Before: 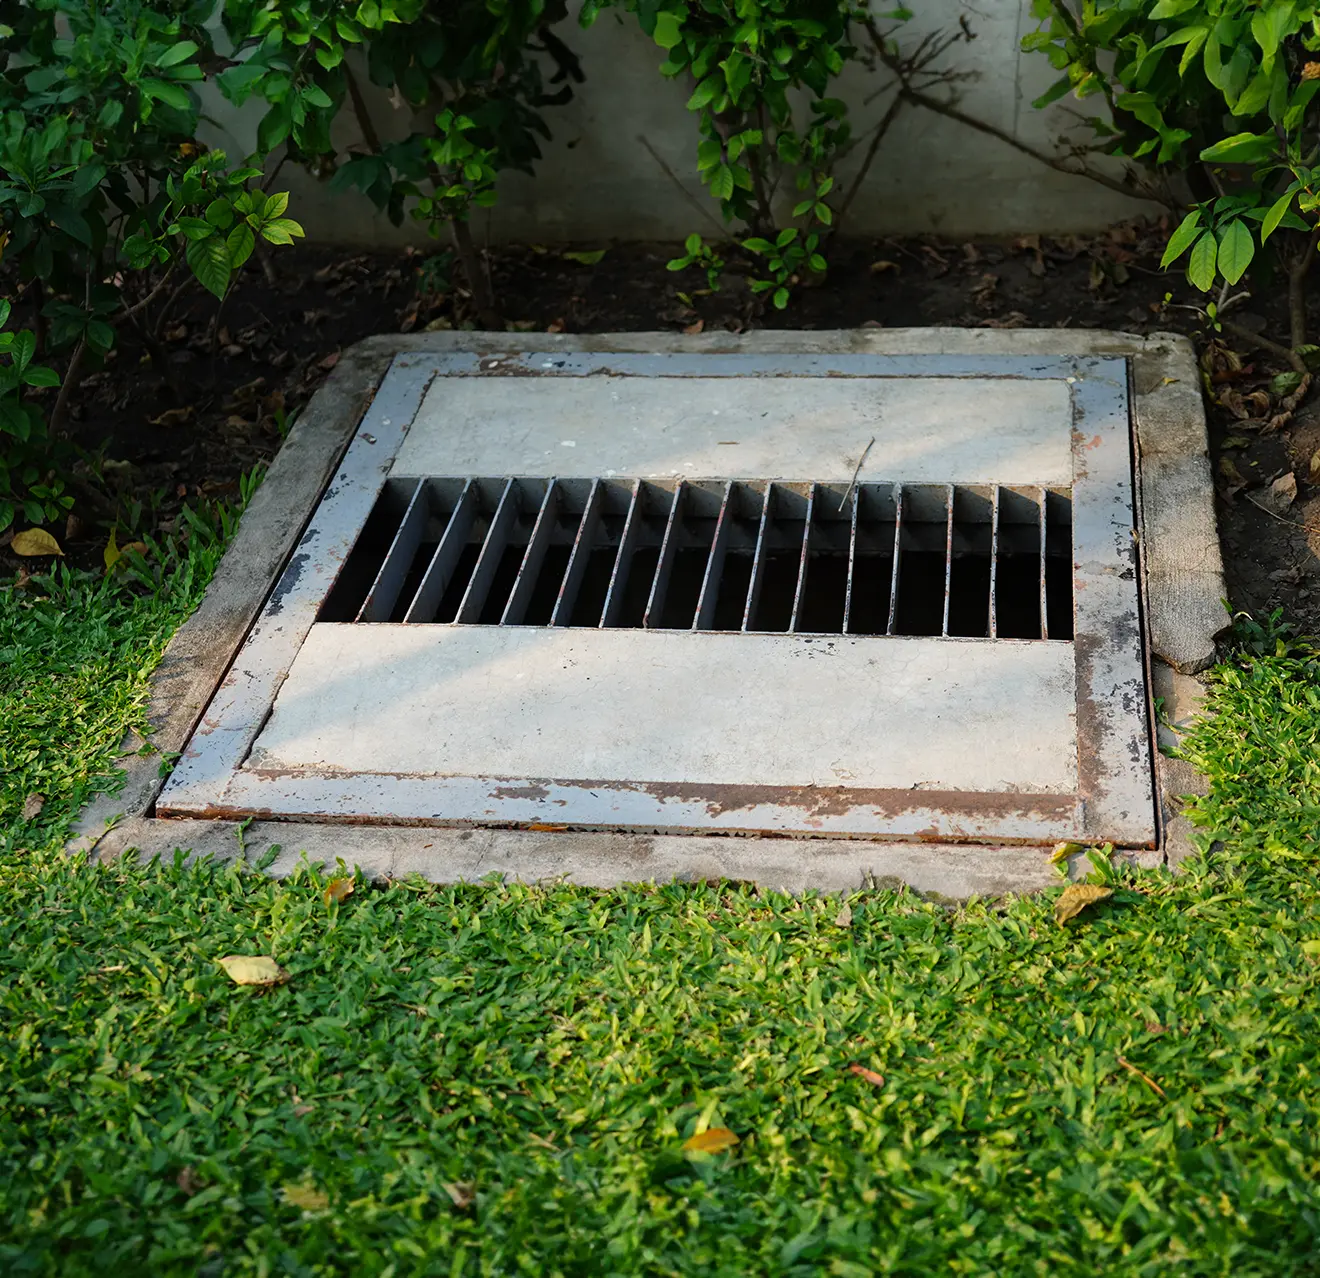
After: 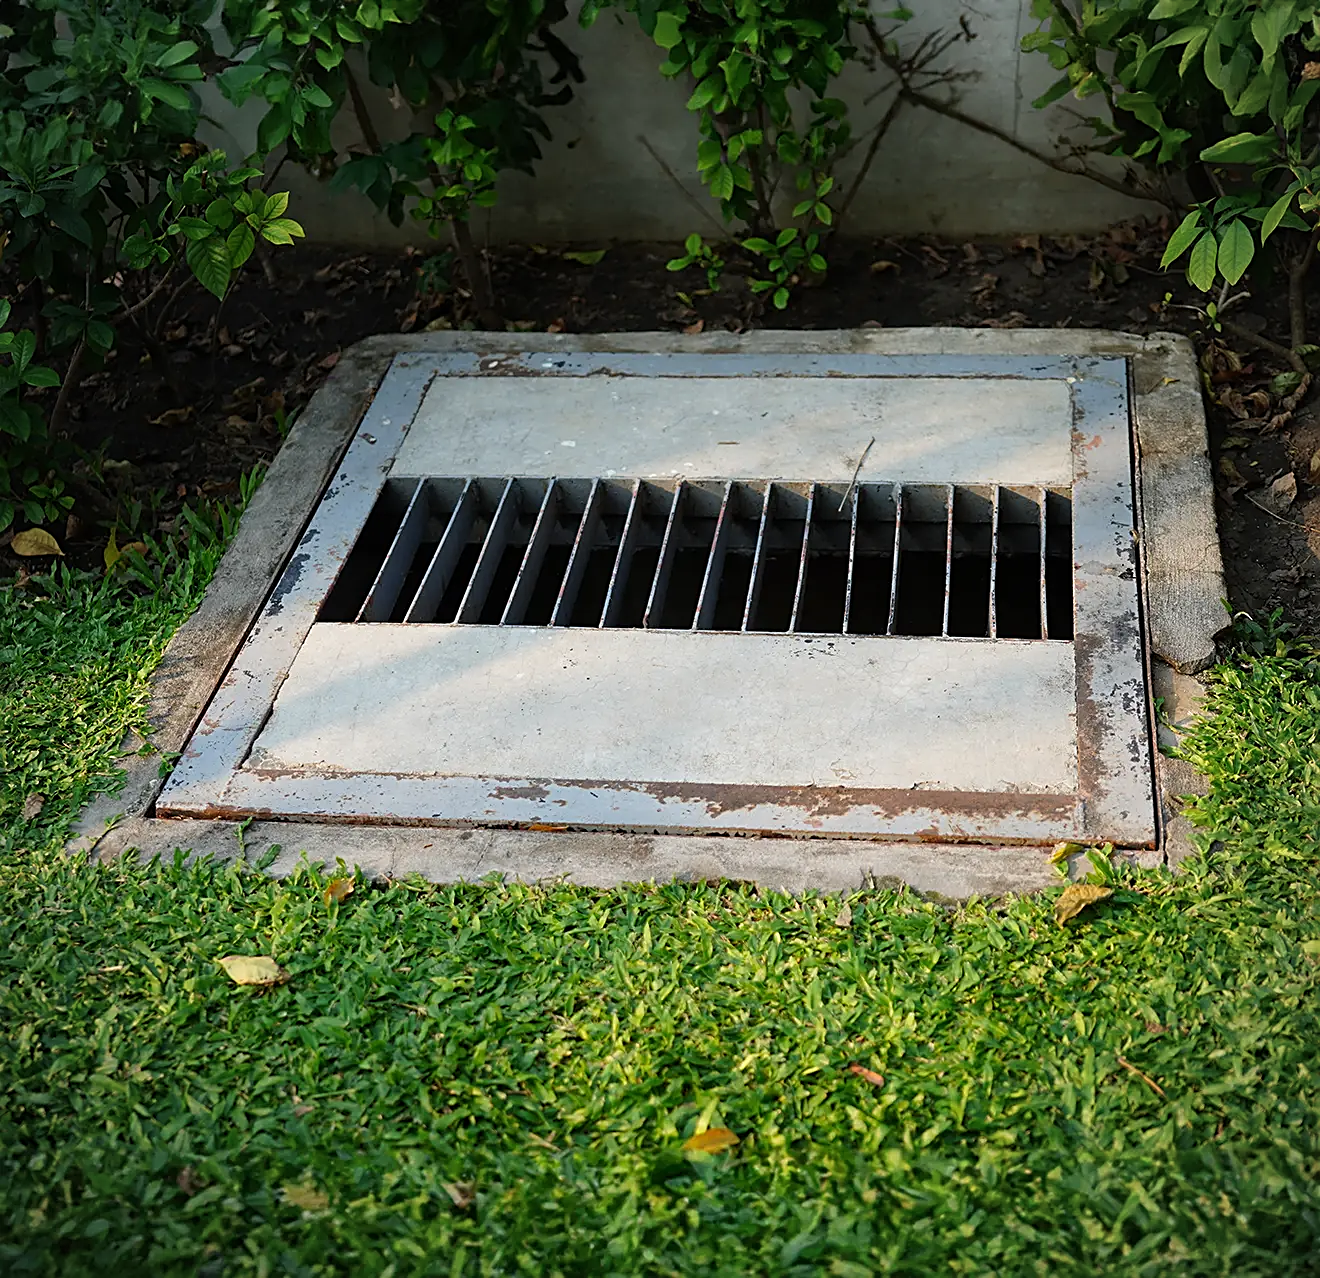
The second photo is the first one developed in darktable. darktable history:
vignetting: fall-off radius 93.87%
sharpen: on, module defaults
